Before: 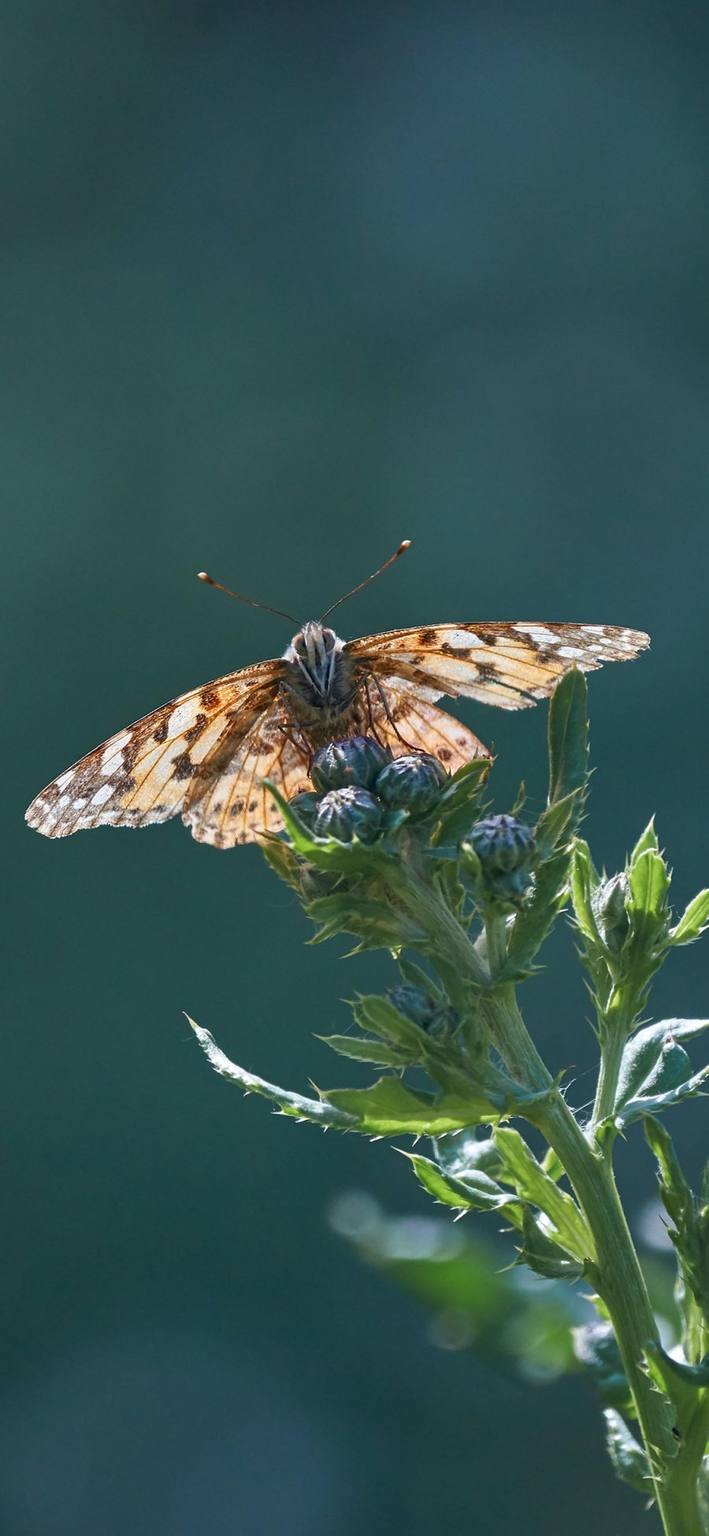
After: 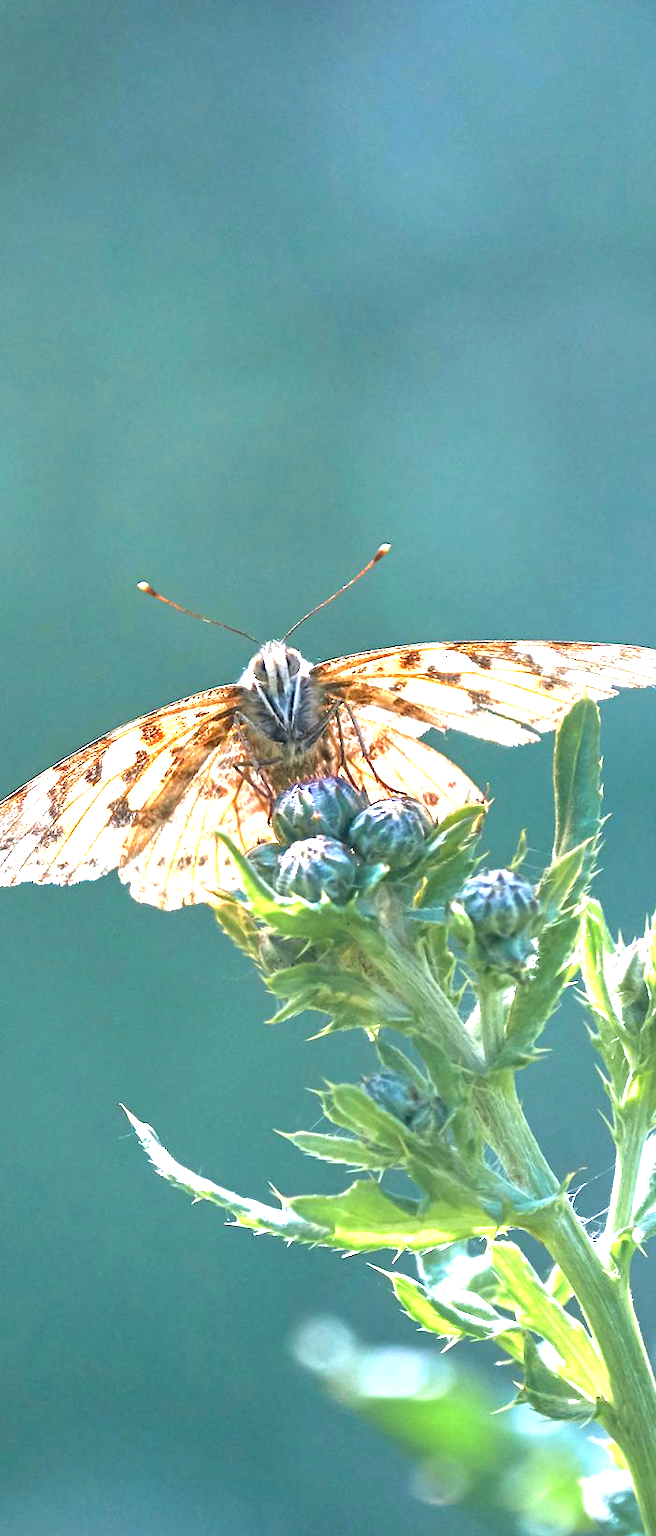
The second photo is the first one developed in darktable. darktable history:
exposure: black level correction 0, exposure 2.119 EV, compensate highlight preservation false
crop: left 11.657%, top 5.35%, right 9.552%, bottom 10.362%
